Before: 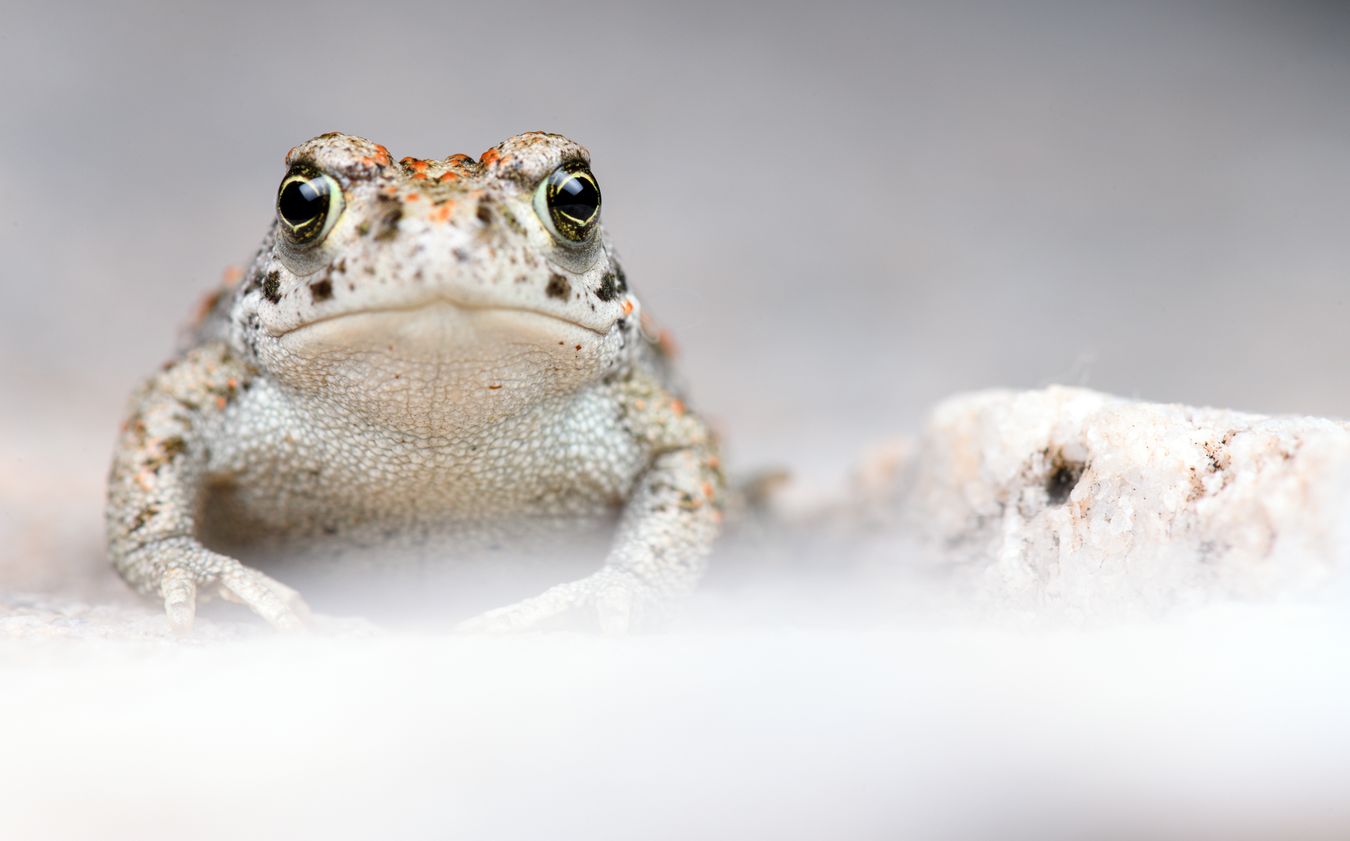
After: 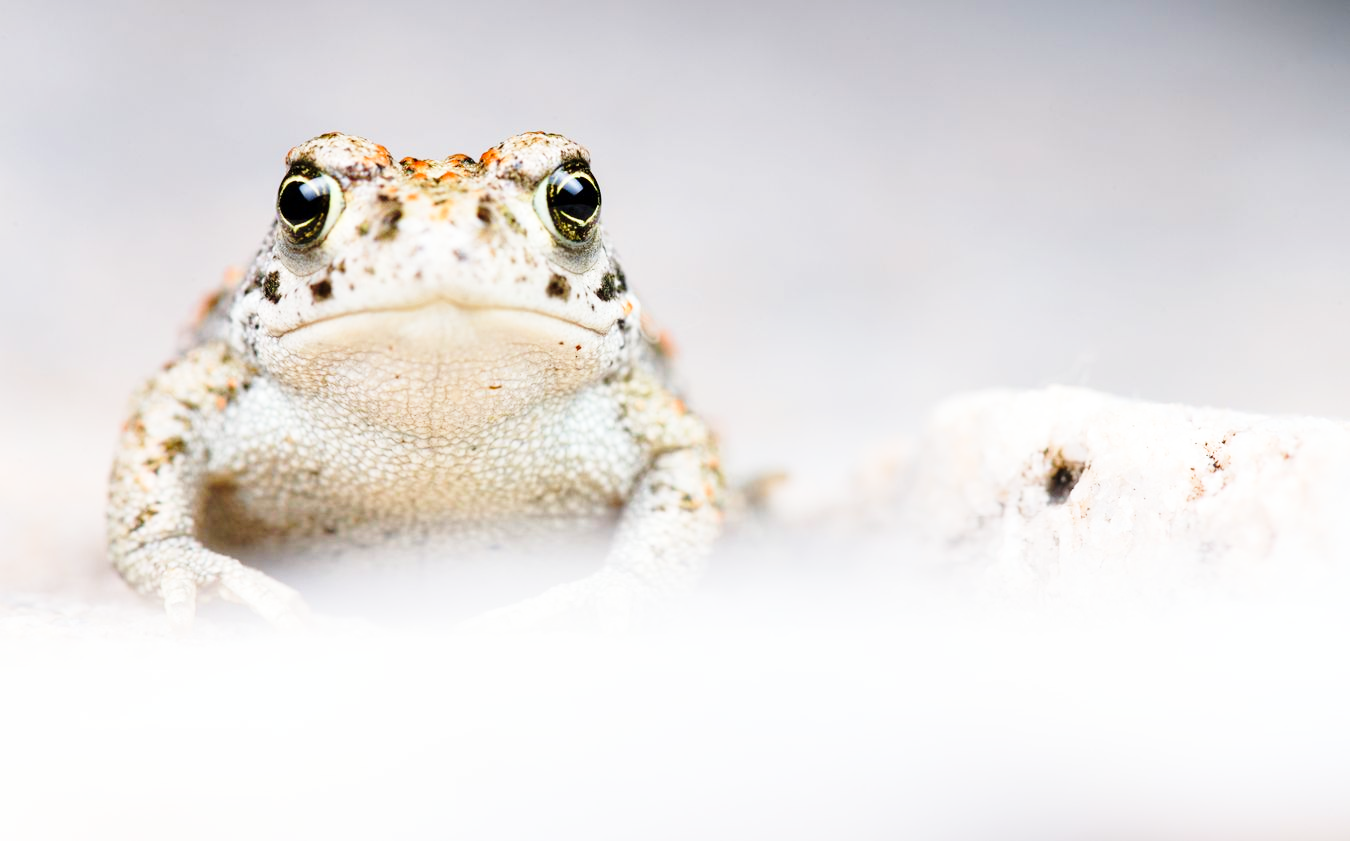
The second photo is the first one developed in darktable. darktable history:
velvia: on, module defaults
base curve: curves: ch0 [(0, 0) (0.028, 0.03) (0.121, 0.232) (0.46, 0.748) (0.859, 0.968) (1, 1)], preserve colors none
